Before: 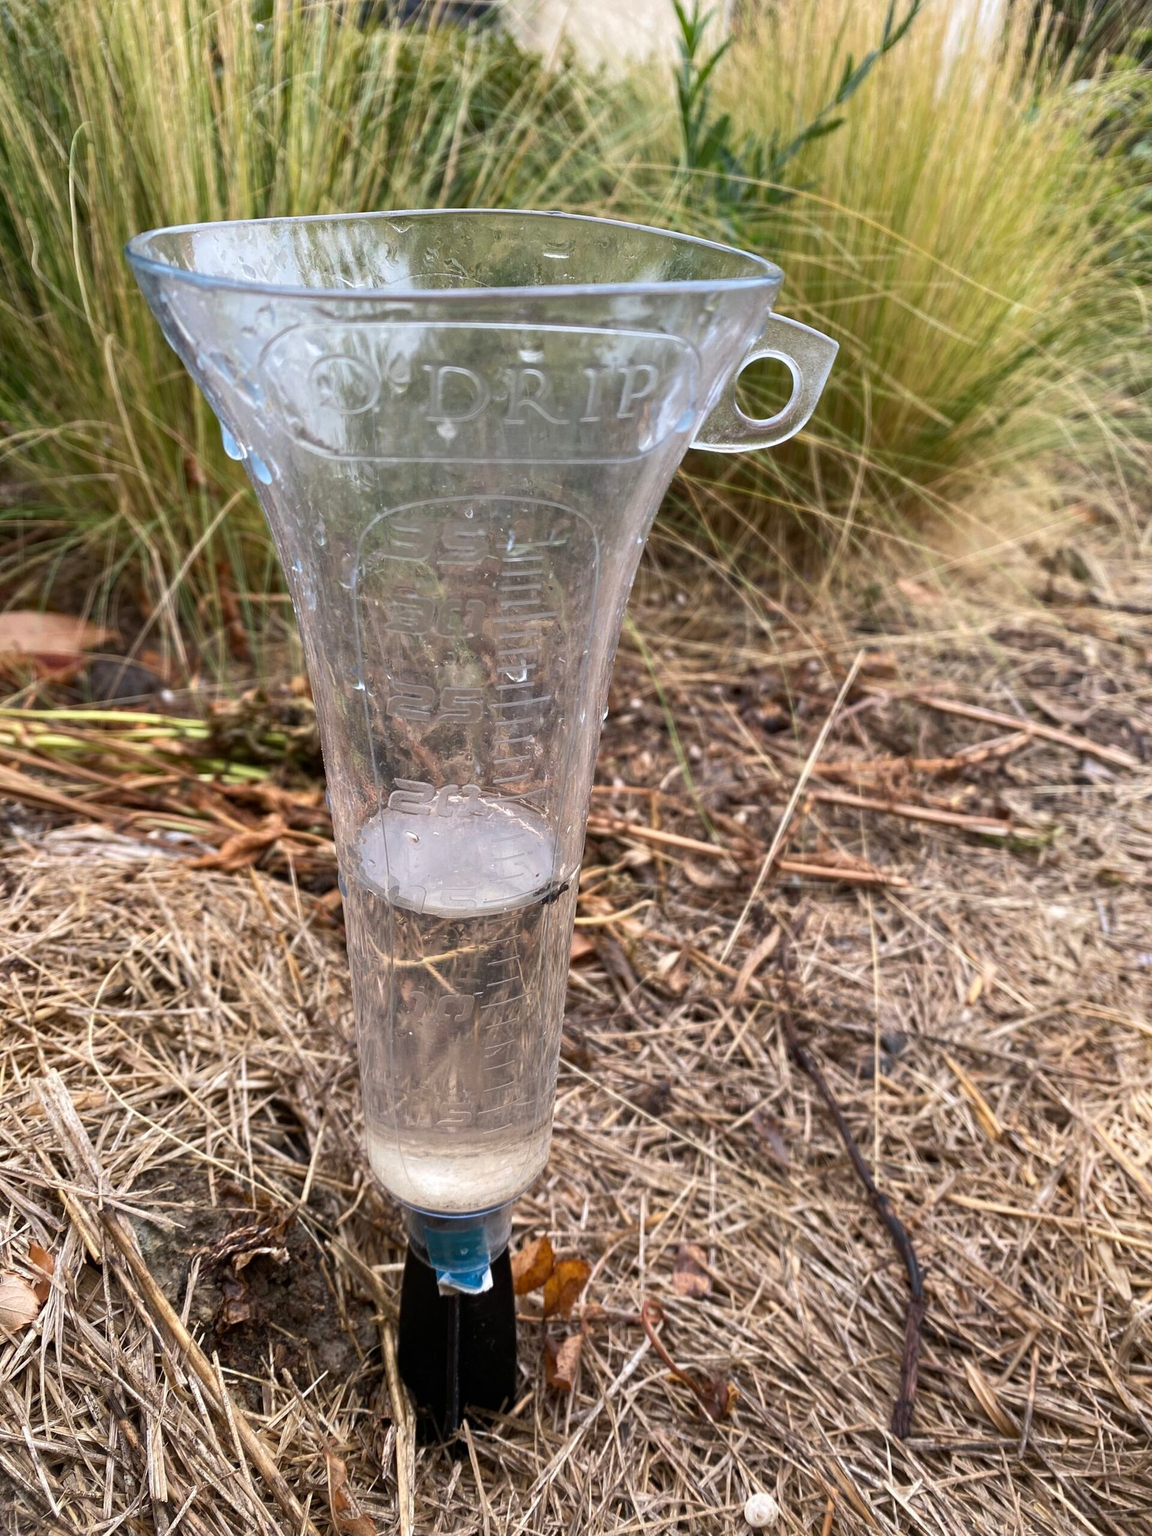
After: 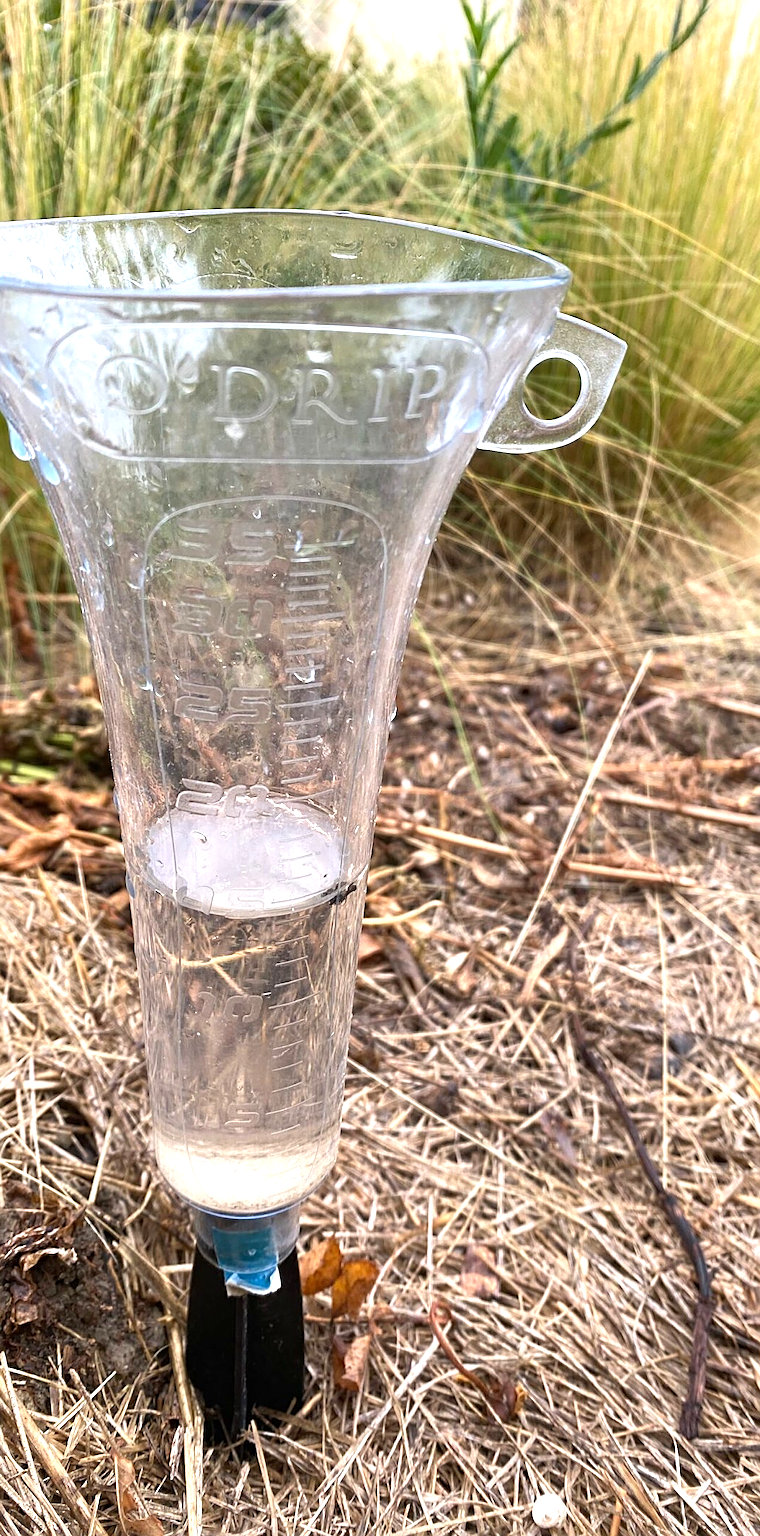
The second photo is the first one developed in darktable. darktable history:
crop and rotate: left 18.442%, right 15.508%
exposure: black level correction 0, exposure 0.7 EV, compensate exposure bias true, compensate highlight preservation false
sharpen: on, module defaults
levels: mode automatic, black 0.023%, white 99.97%, levels [0.062, 0.494, 0.925]
